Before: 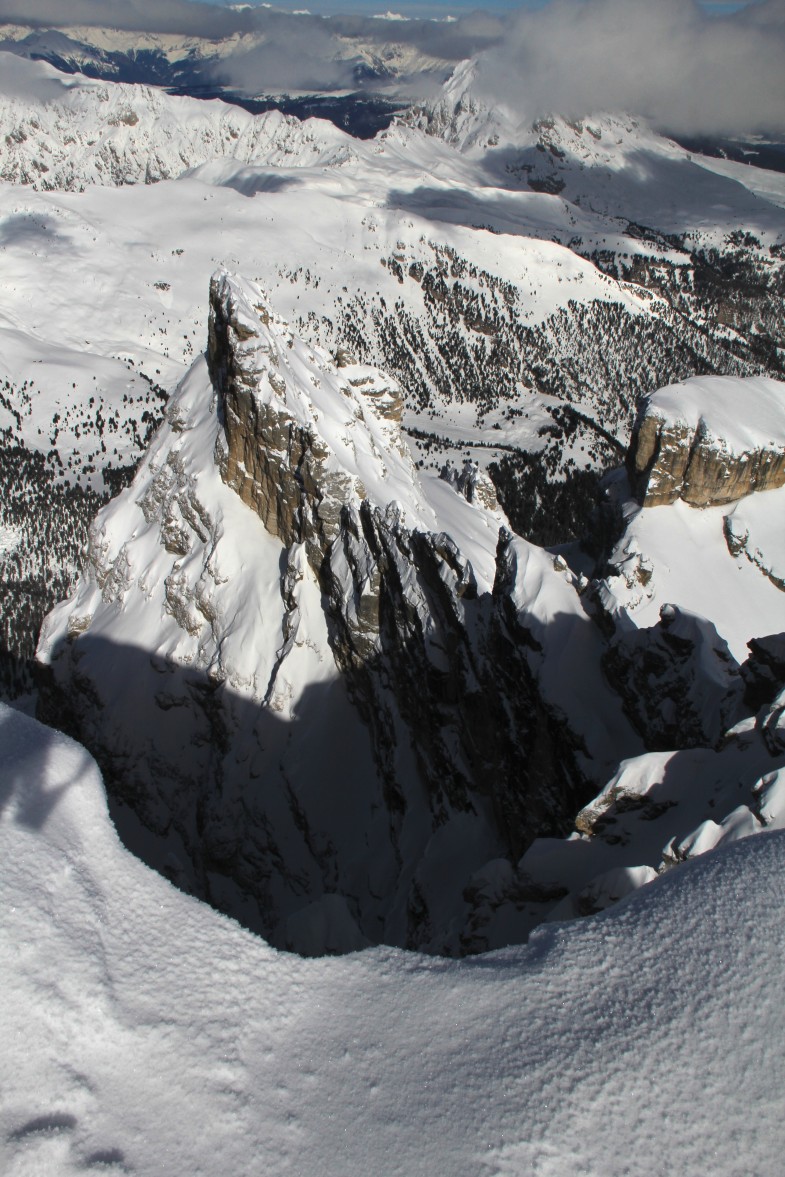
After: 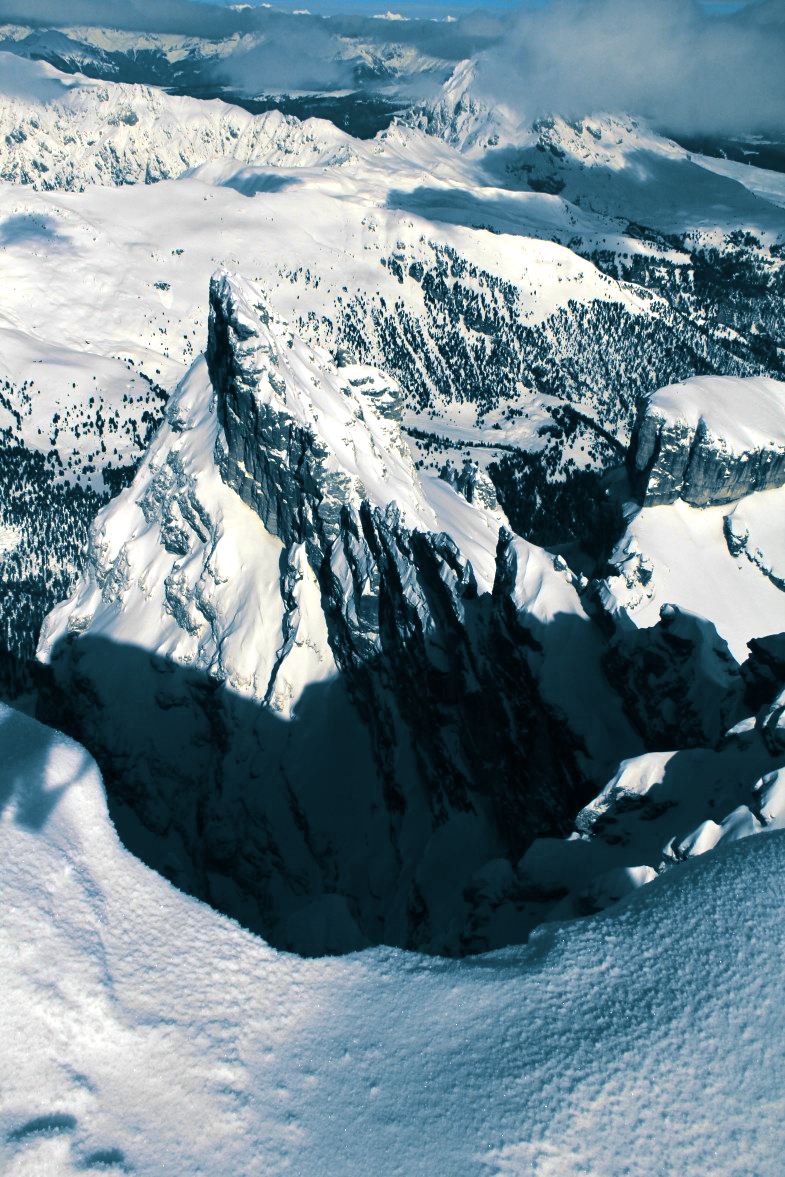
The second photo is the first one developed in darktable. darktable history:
color contrast: green-magenta contrast 1.12, blue-yellow contrast 1.95, unbound 0
tone equalizer: -8 EV -0.417 EV, -7 EV -0.389 EV, -6 EV -0.333 EV, -5 EV -0.222 EV, -3 EV 0.222 EV, -2 EV 0.333 EV, -1 EV 0.389 EV, +0 EV 0.417 EV, edges refinement/feathering 500, mask exposure compensation -1.57 EV, preserve details no
split-toning: shadows › hue 212.4°, balance -70
